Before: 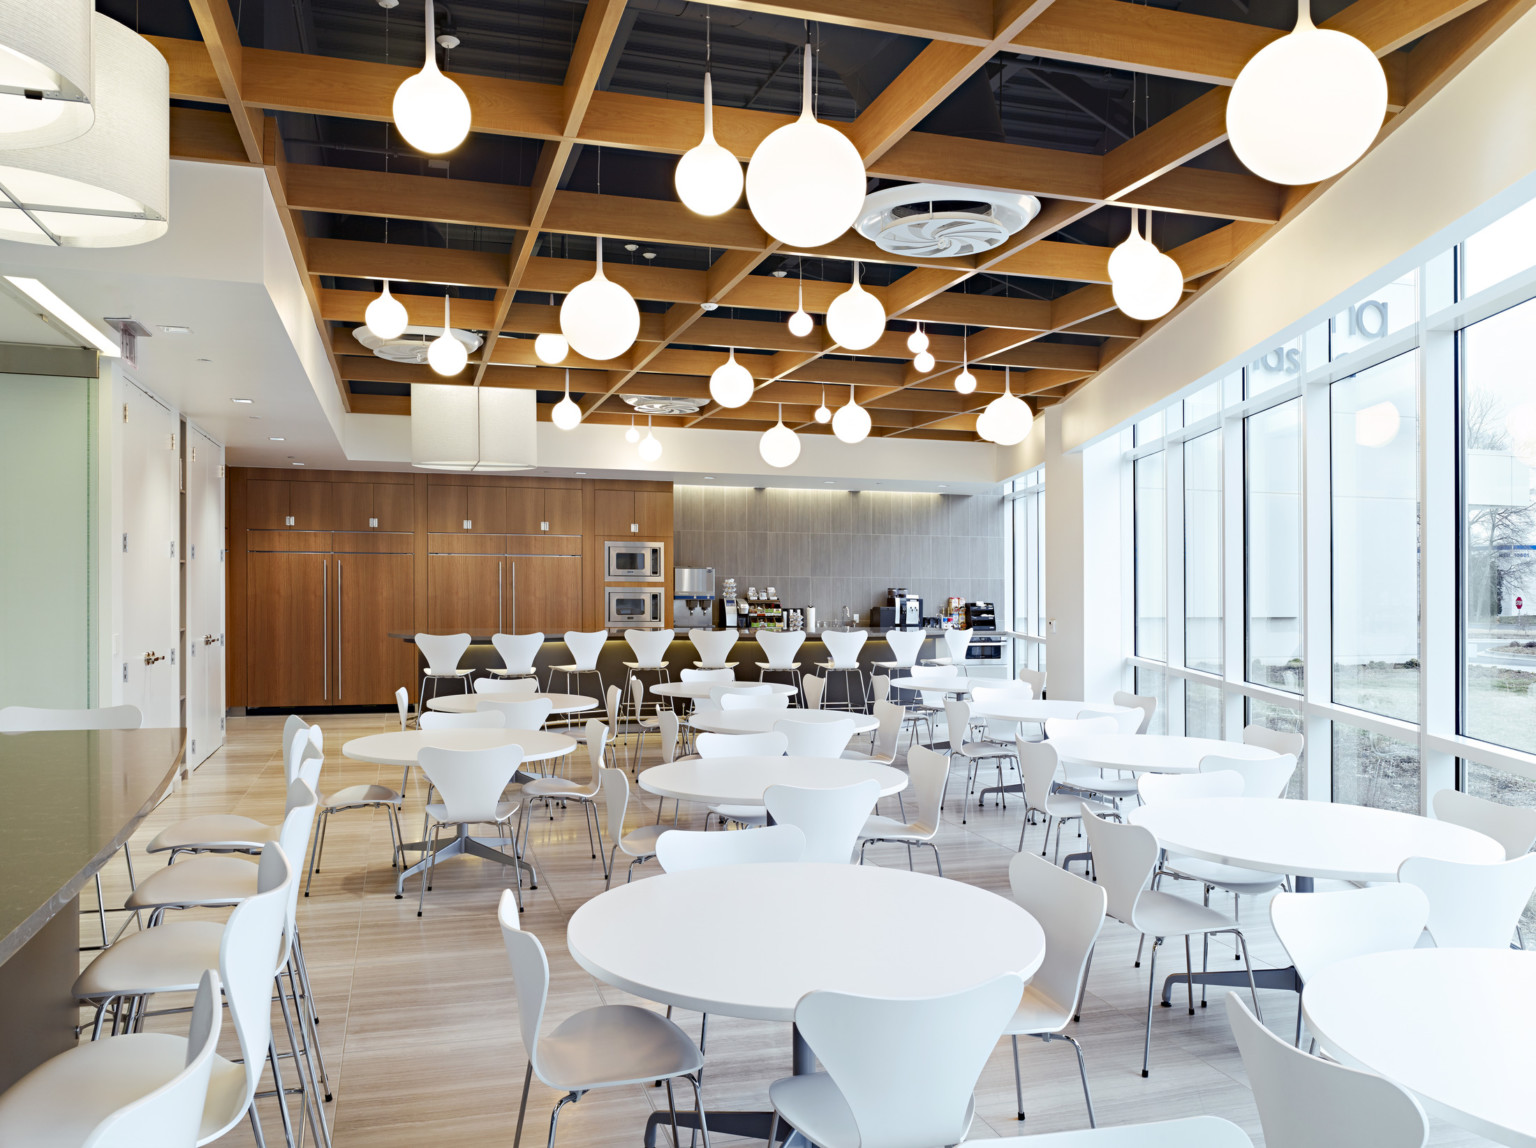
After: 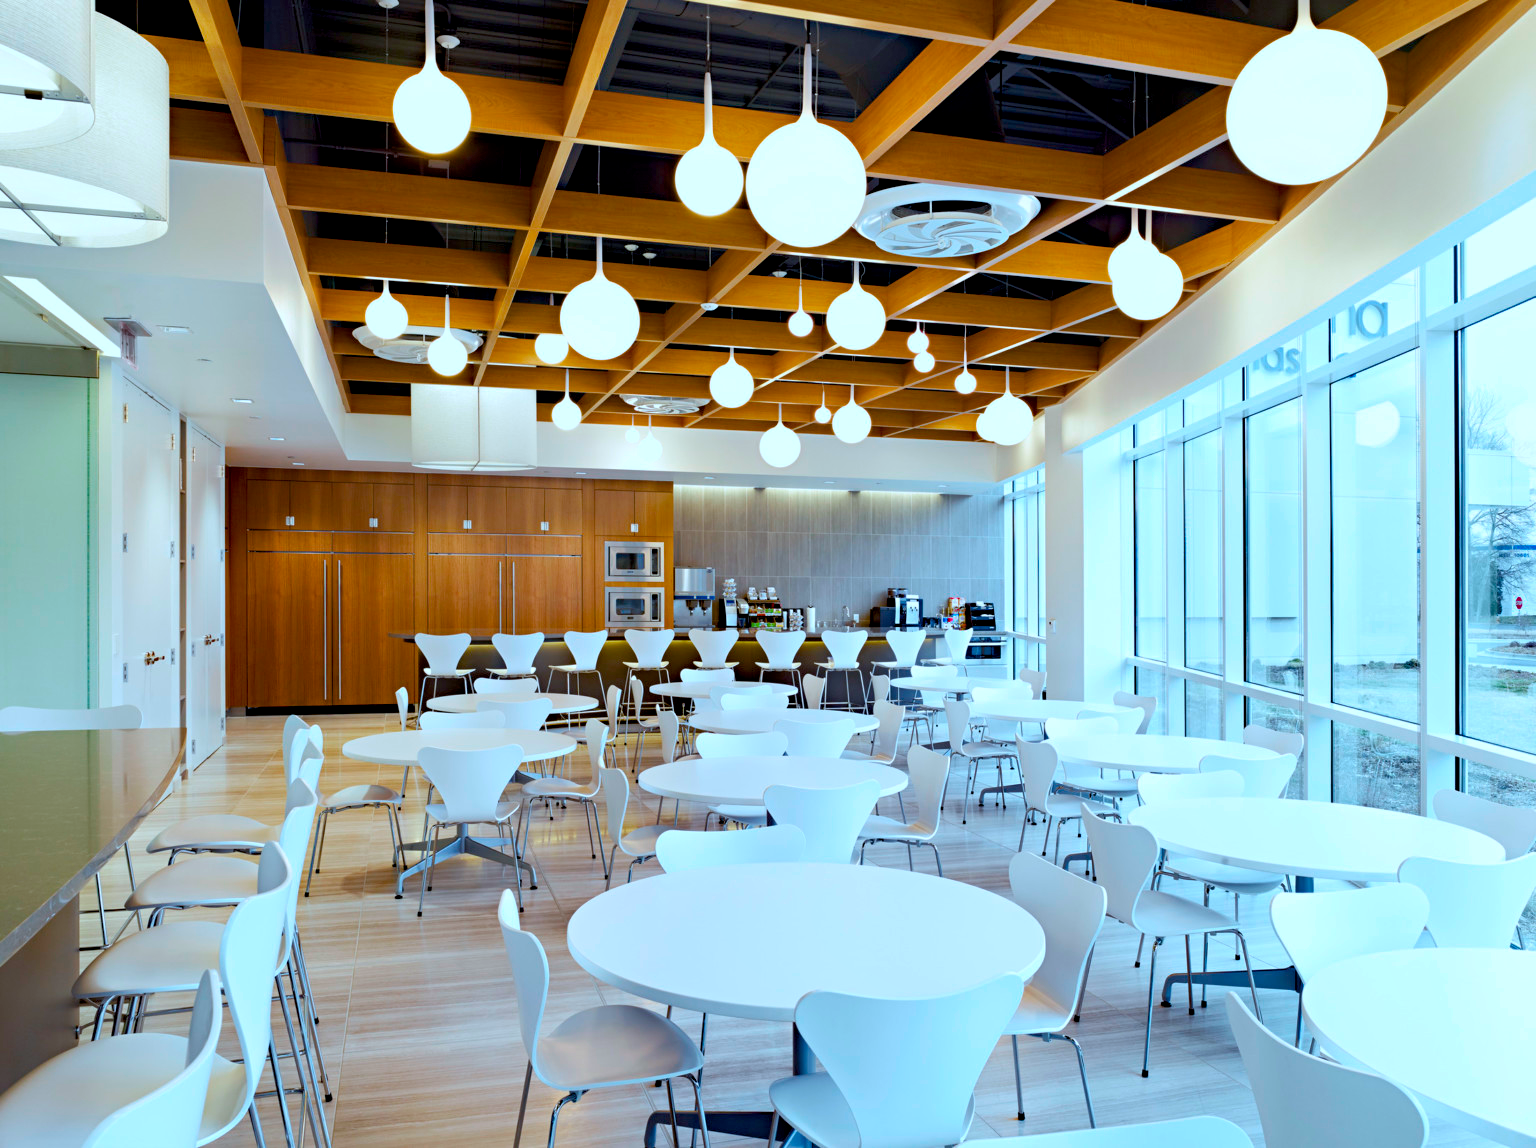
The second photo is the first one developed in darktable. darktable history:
exposure: black level correction 0.009, compensate highlight preservation false
shadows and highlights: shadows 37.27, highlights -28.18, soften with gaussian
color balance rgb: linear chroma grading › global chroma 15%, perceptual saturation grading › global saturation 30%
color calibration: illuminant F (fluorescent), F source F9 (Cool White Deluxe 4150 K) – high CRI, x 0.374, y 0.373, temperature 4158.34 K
